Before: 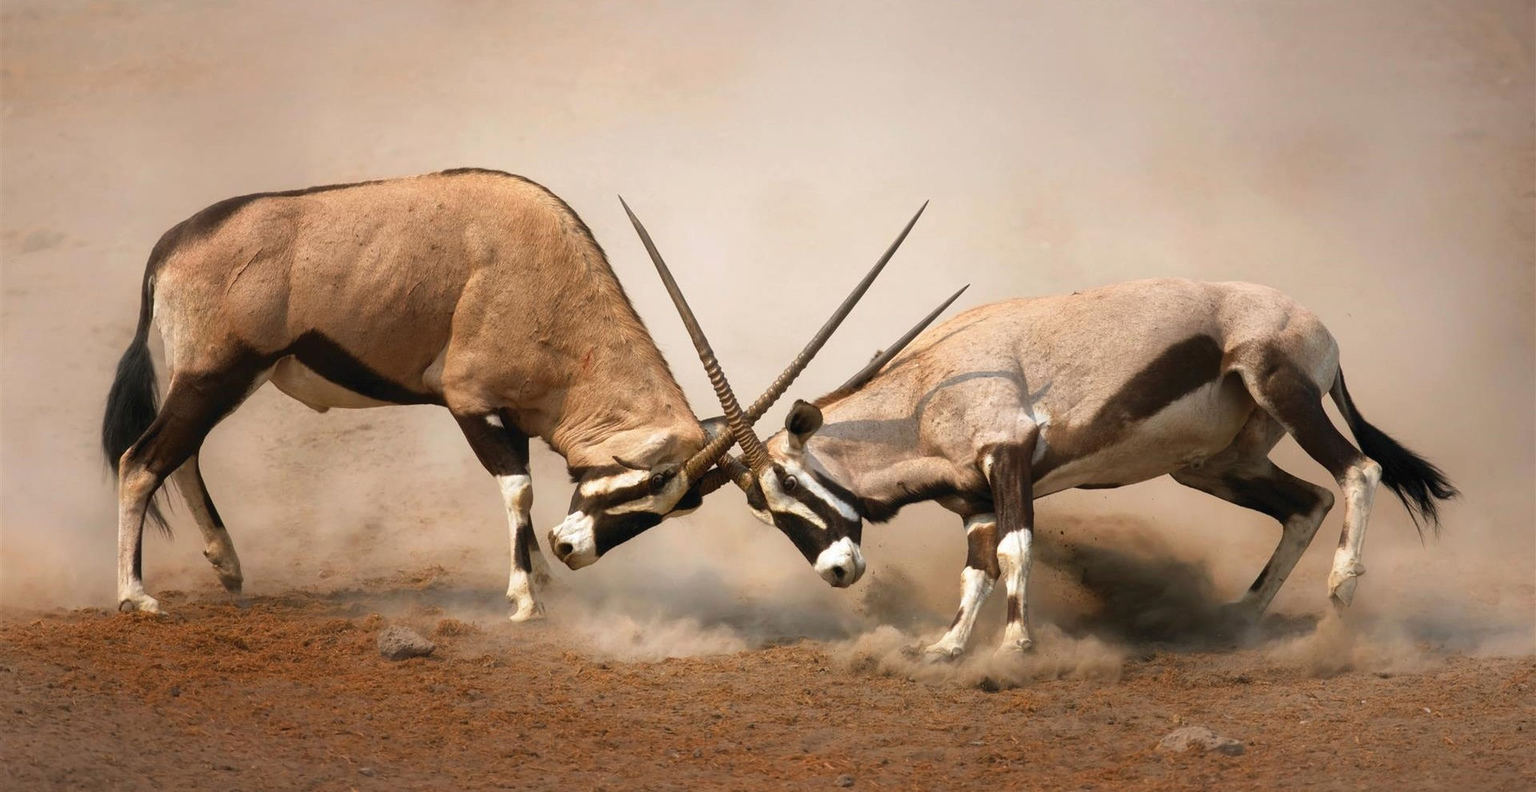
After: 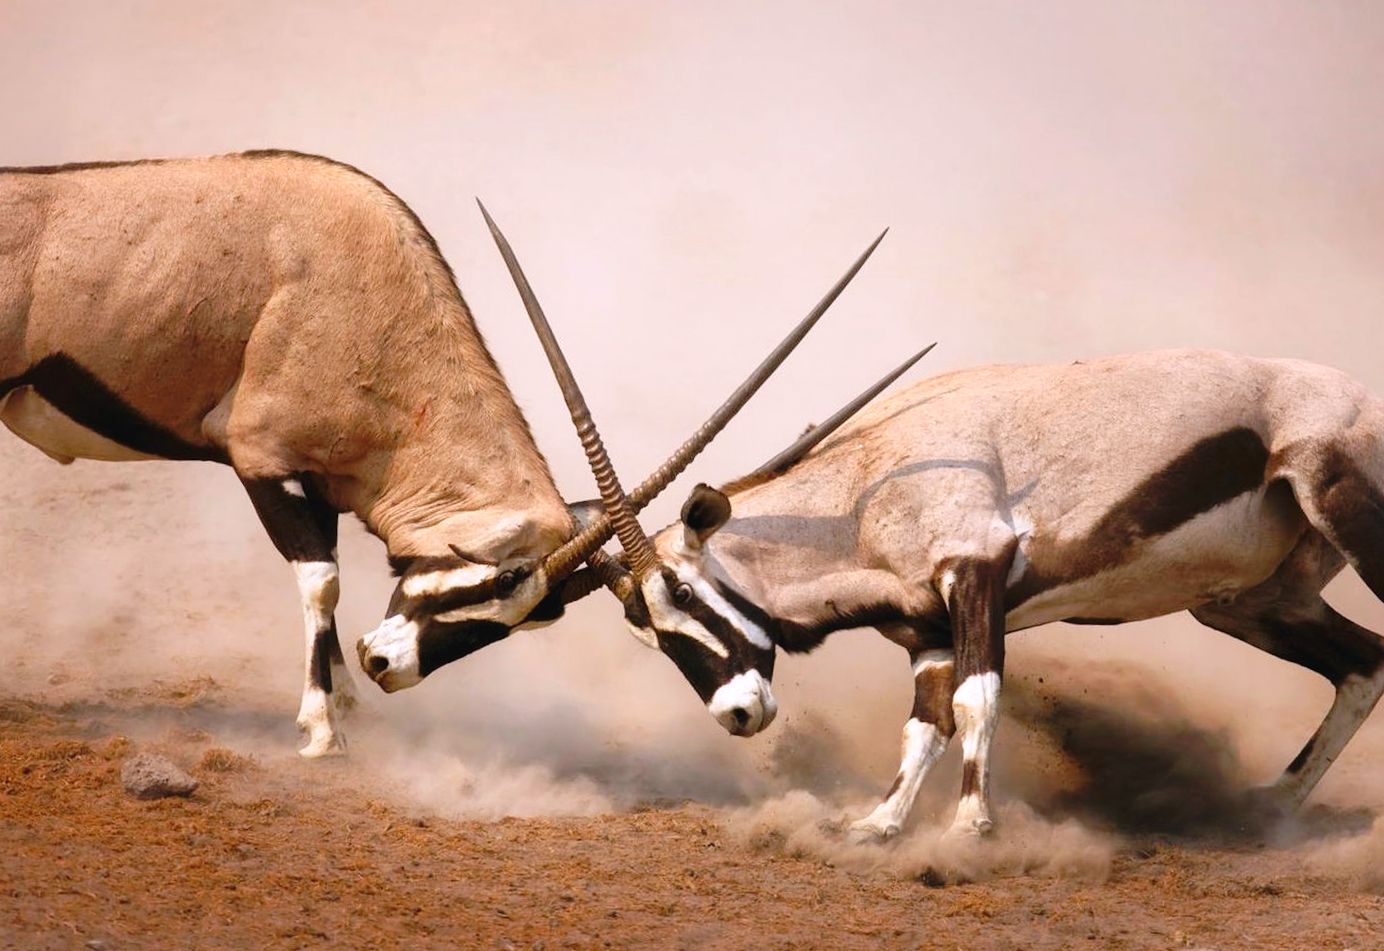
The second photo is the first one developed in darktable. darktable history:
white balance: red 1.05, blue 1.072
crop and rotate: angle -3.27°, left 14.277%, top 0.028%, right 10.766%, bottom 0.028%
tone curve: curves: ch0 [(0, 0) (0.003, 0.031) (0.011, 0.031) (0.025, 0.03) (0.044, 0.035) (0.069, 0.054) (0.1, 0.081) (0.136, 0.11) (0.177, 0.147) (0.224, 0.209) (0.277, 0.283) (0.335, 0.369) (0.399, 0.44) (0.468, 0.517) (0.543, 0.601) (0.623, 0.684) (0.709, 0.766) (0.801, 0.846) (0.898, 0.927) (1, 1)], preserve colors none
